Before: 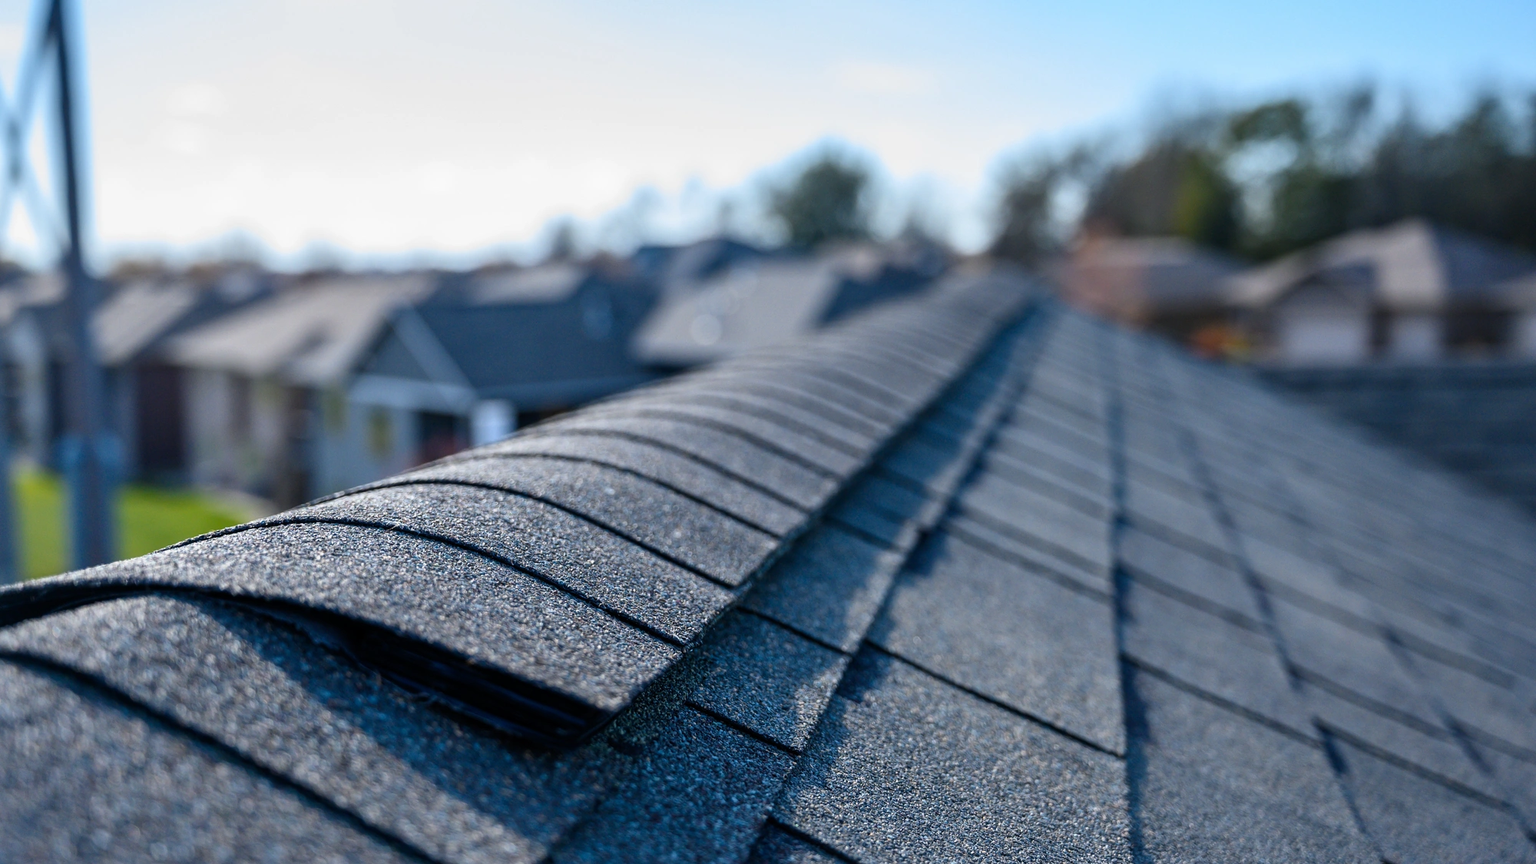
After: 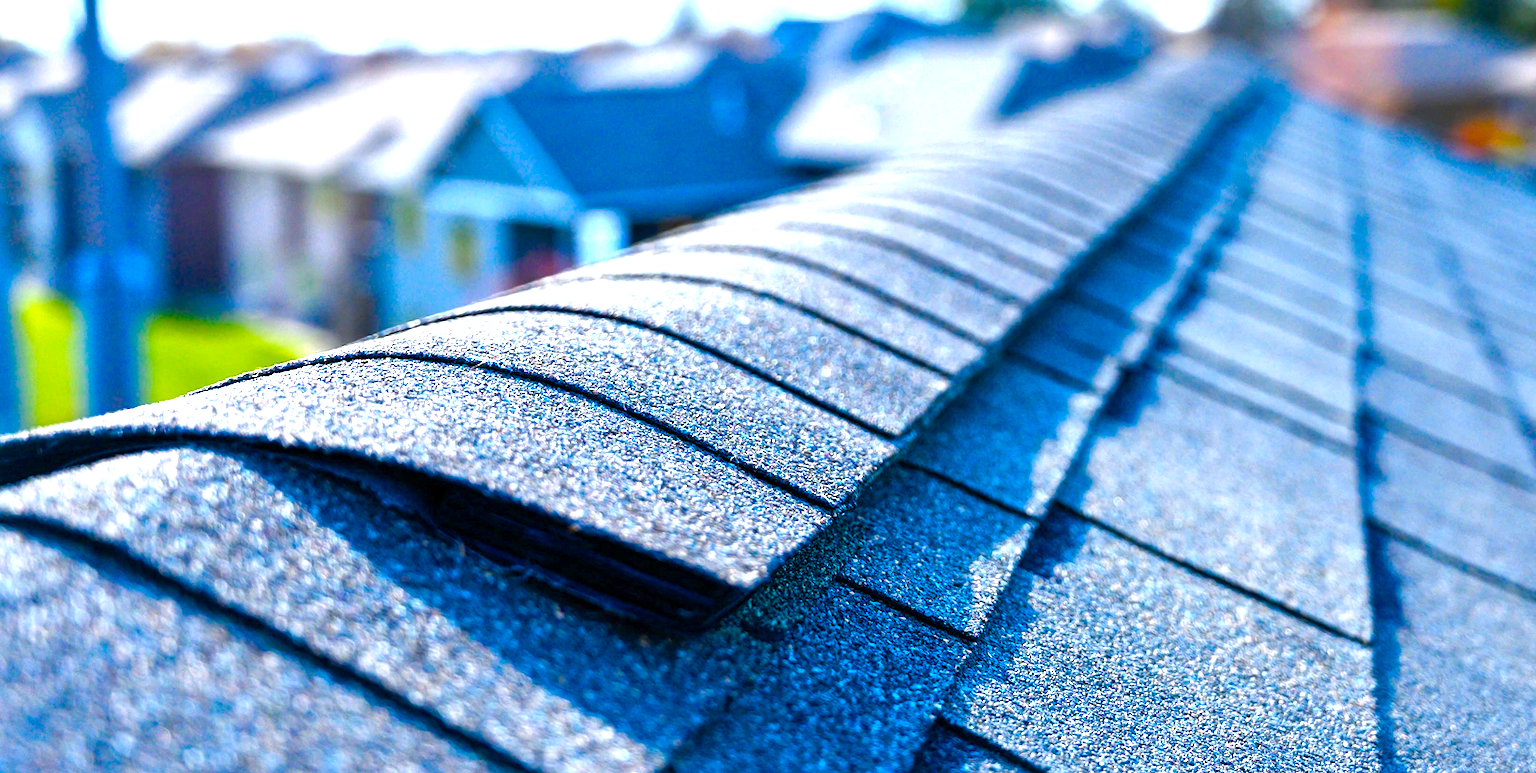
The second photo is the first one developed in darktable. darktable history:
color balance rgb: linear chroma grading › shadows 10%, linear chroma grading › highlights 10%, linear chroma grading › global chroma 15%, linear chroma grading › mid-tones 15%, perceptual saturation grading › global saturation 40%, perceptual saturation grading › highlights -25%, perceptual saturation grading › mid-tones 35%, perceptual saturation grading › shadows 35%, perceptual brilliance grading › global brilliance 11.29%, global vibrance 11.29%
exposure: exposure 1.16 EV, compensate exposure bias true, compensate highlight preservation false
crop: top 26.531%, right 17.959%
